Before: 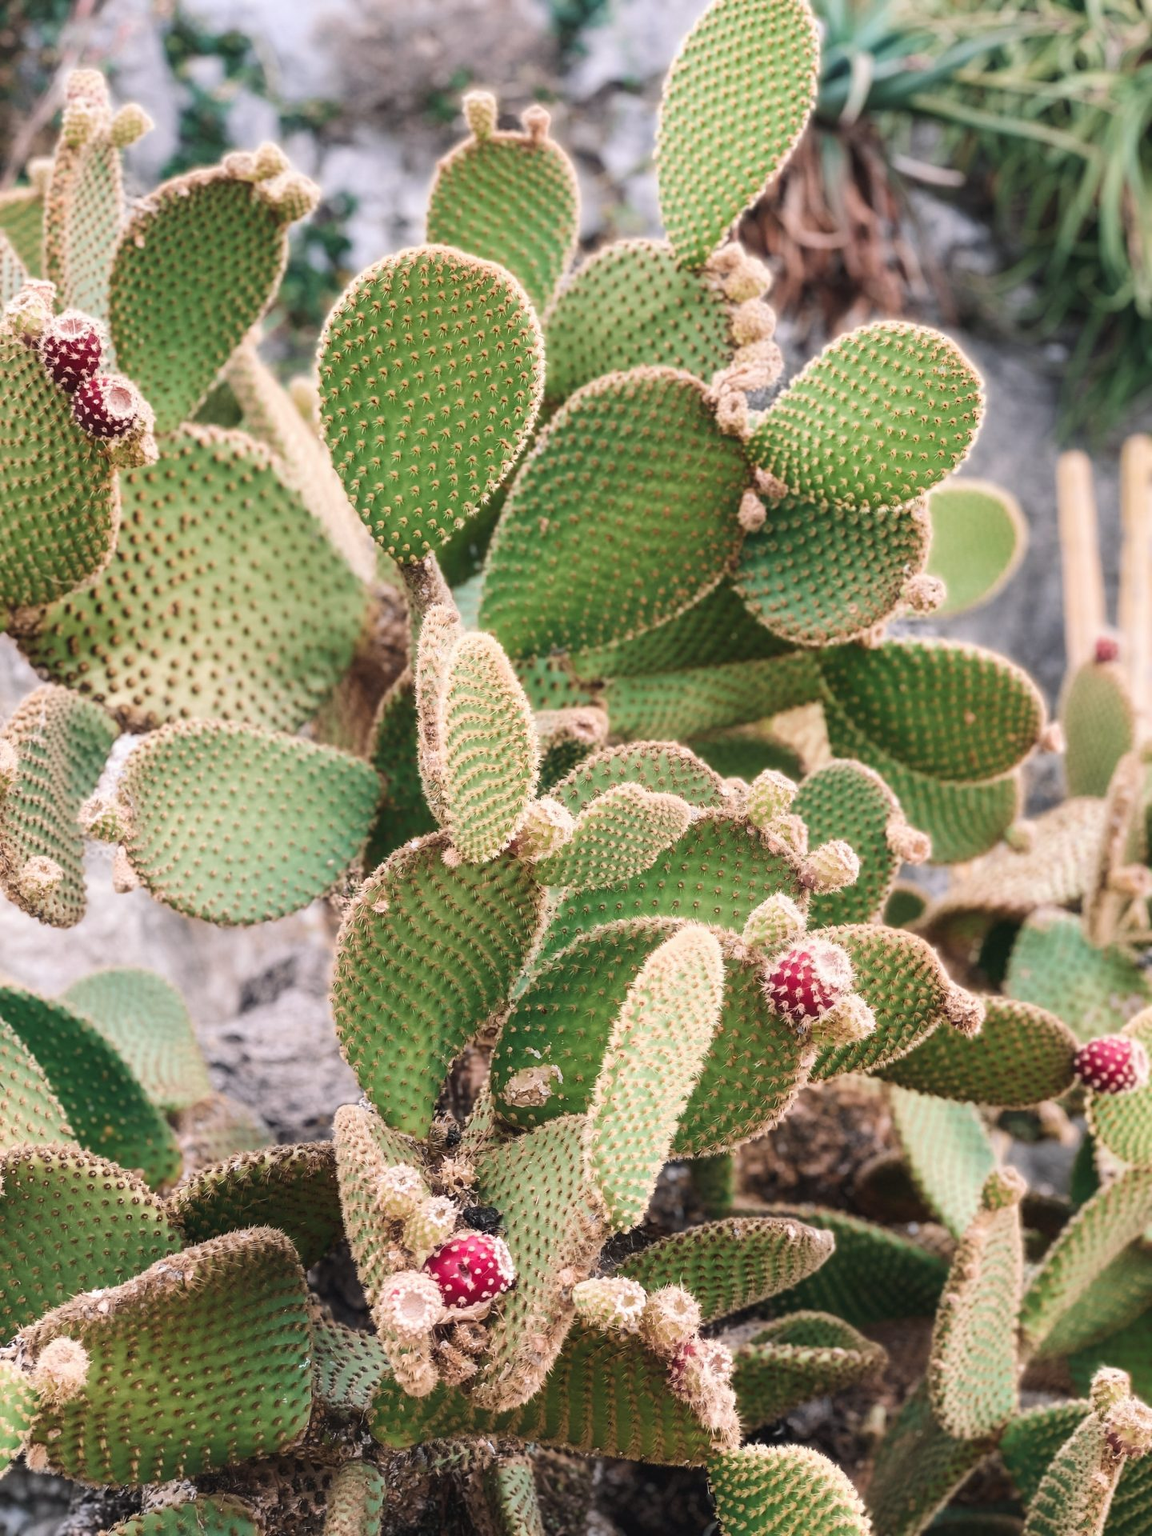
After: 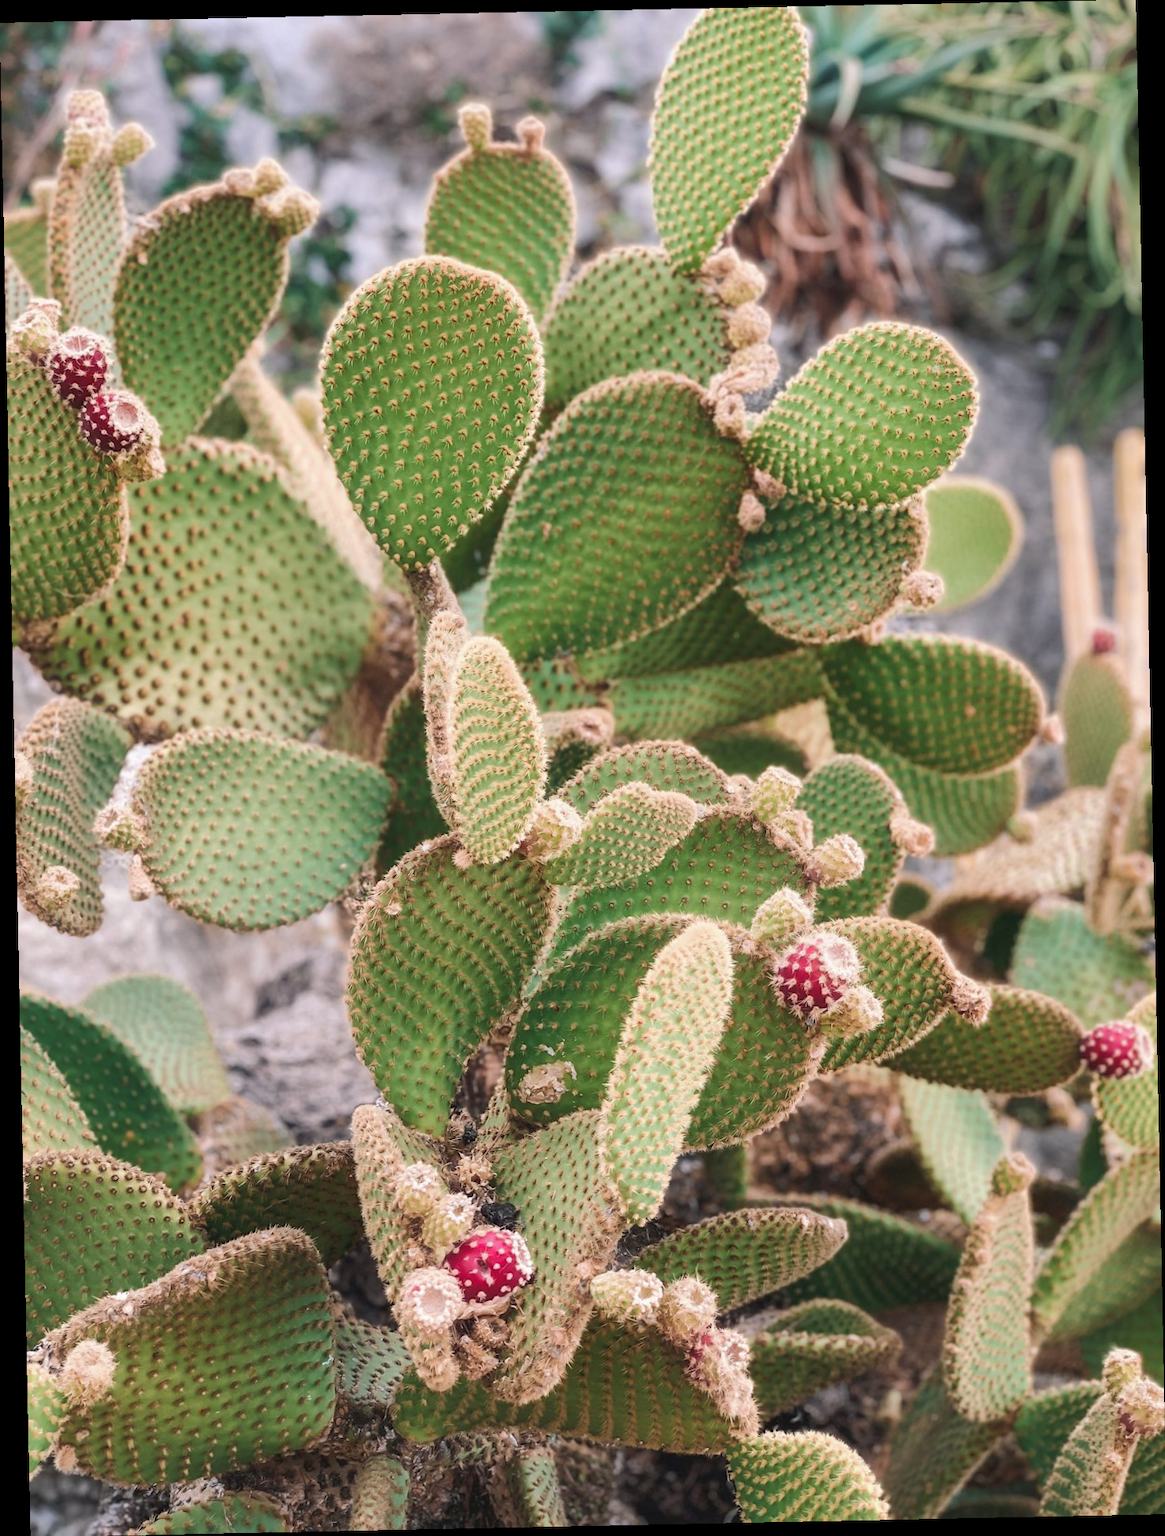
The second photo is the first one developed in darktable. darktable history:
rotate and perspective: rotation -1.17°, automatic cropping off
shadows and highlights: on, module defaults
